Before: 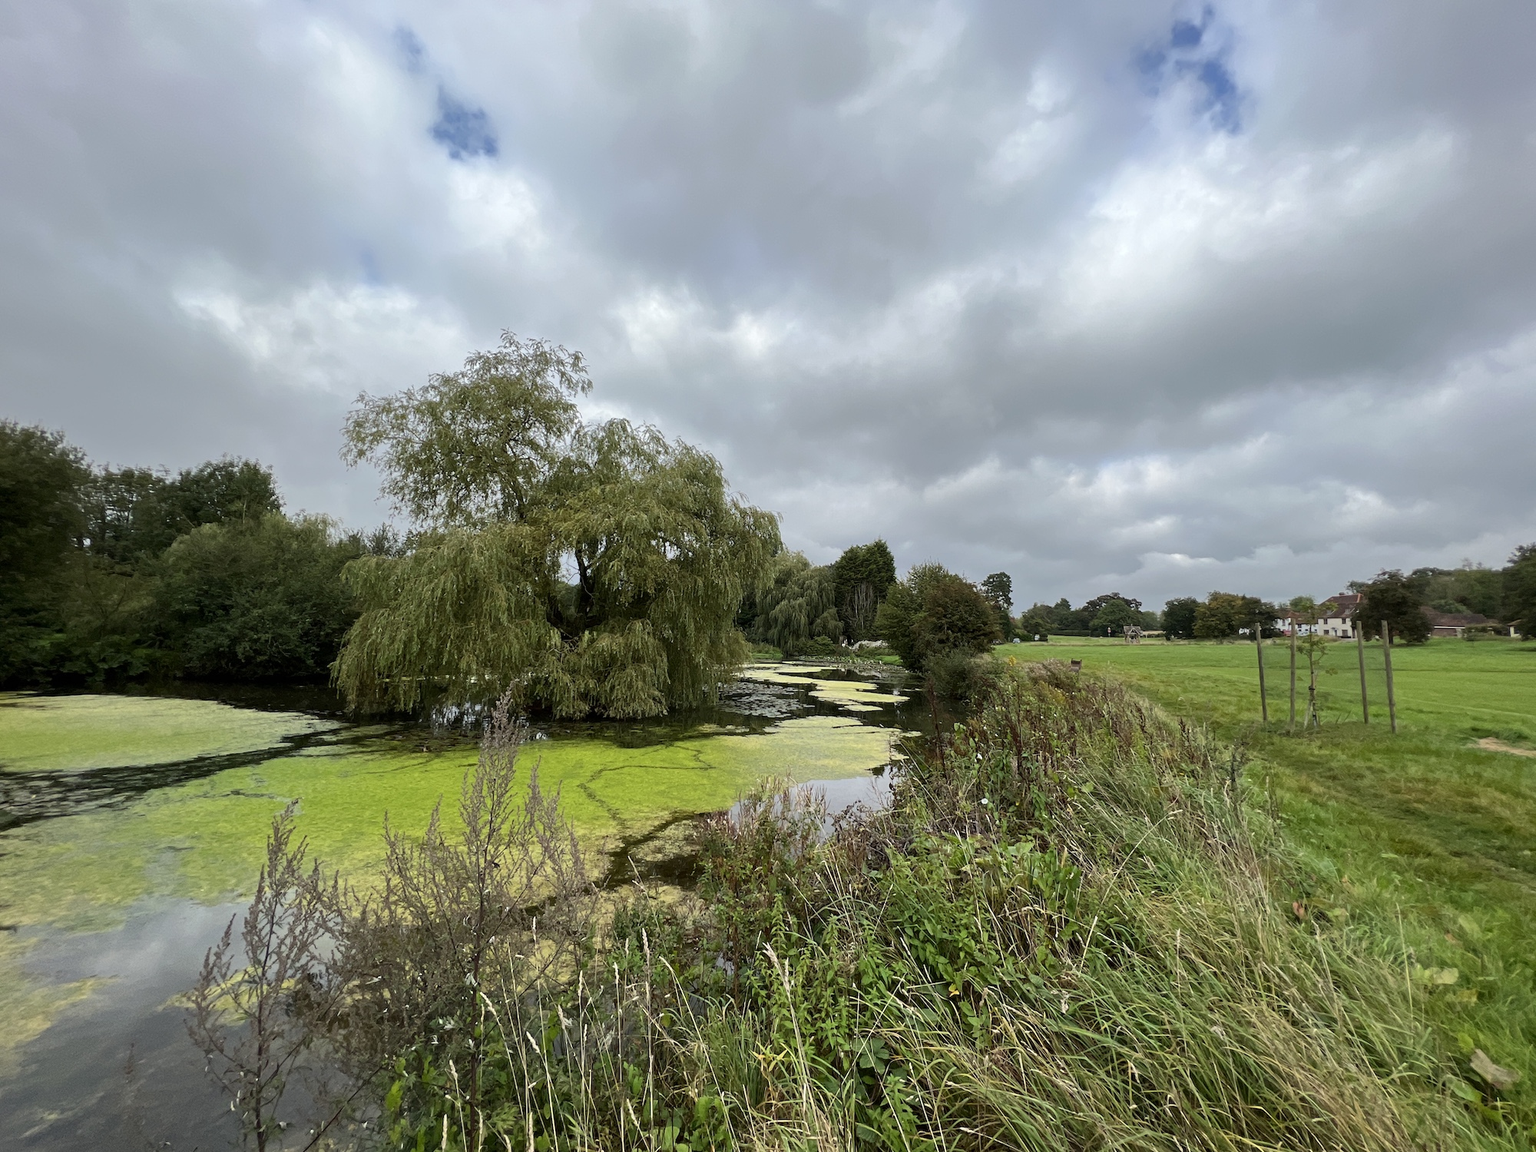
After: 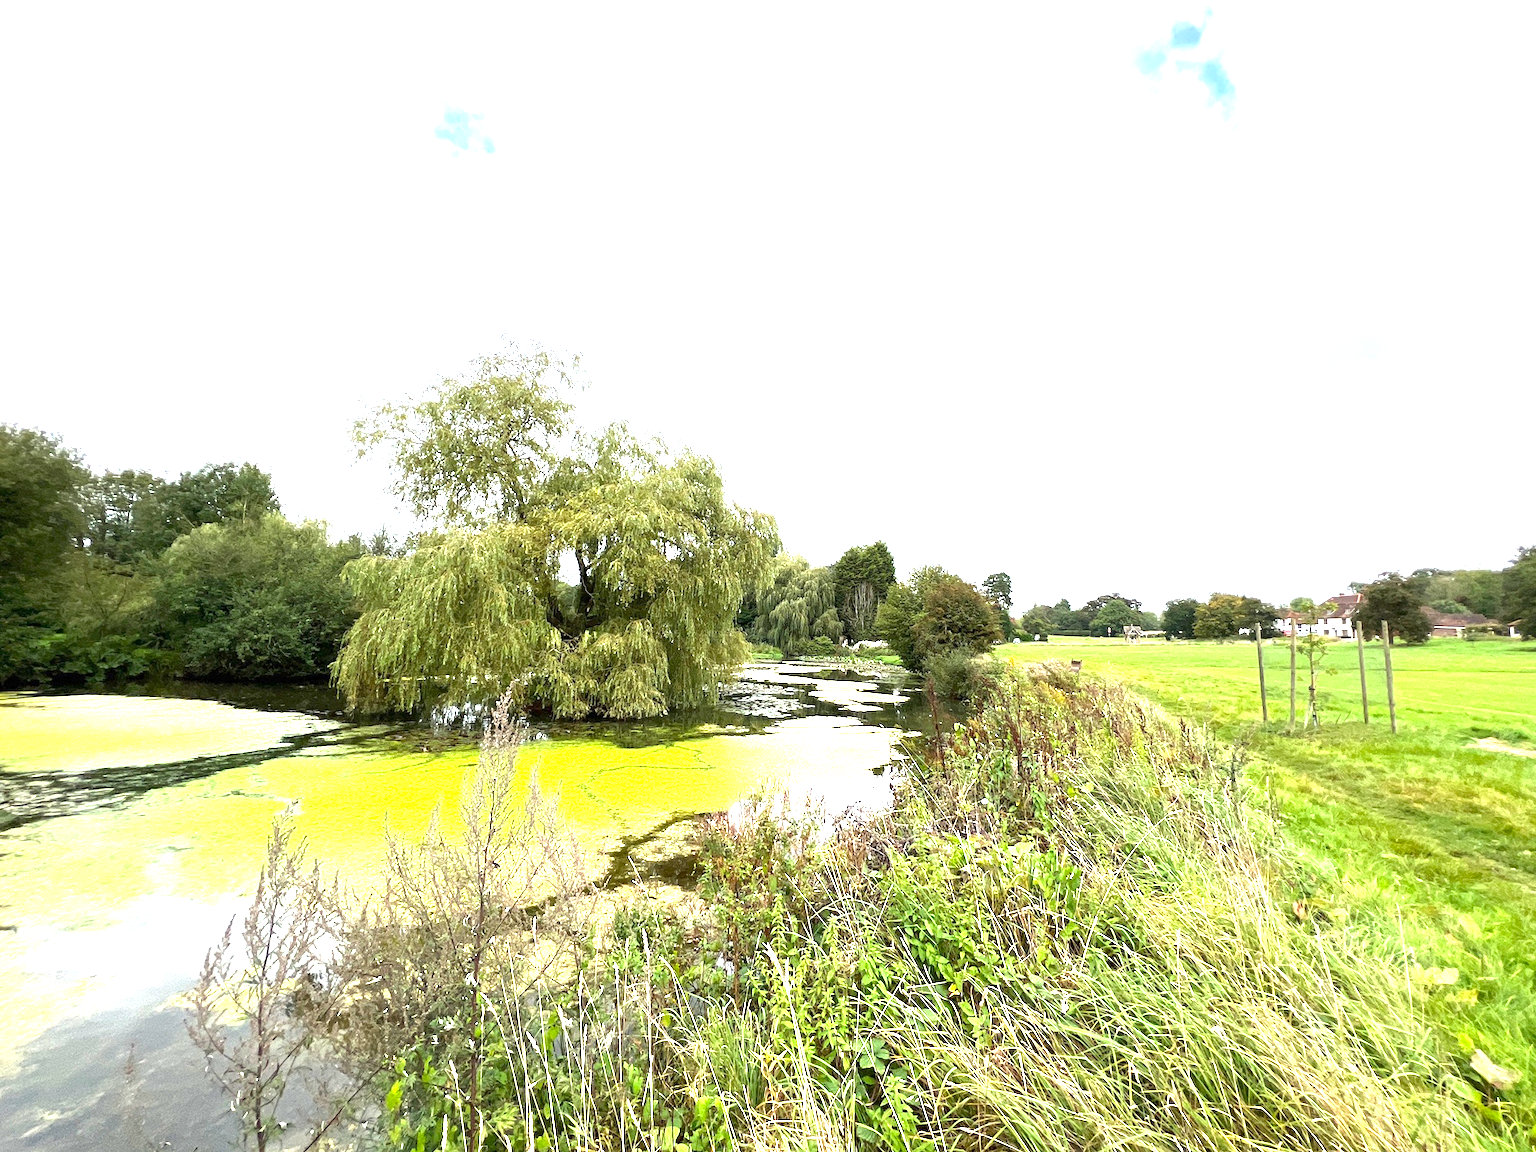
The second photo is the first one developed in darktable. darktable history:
exposure: exposure 2.175 EV, compensate highlight preservation false
